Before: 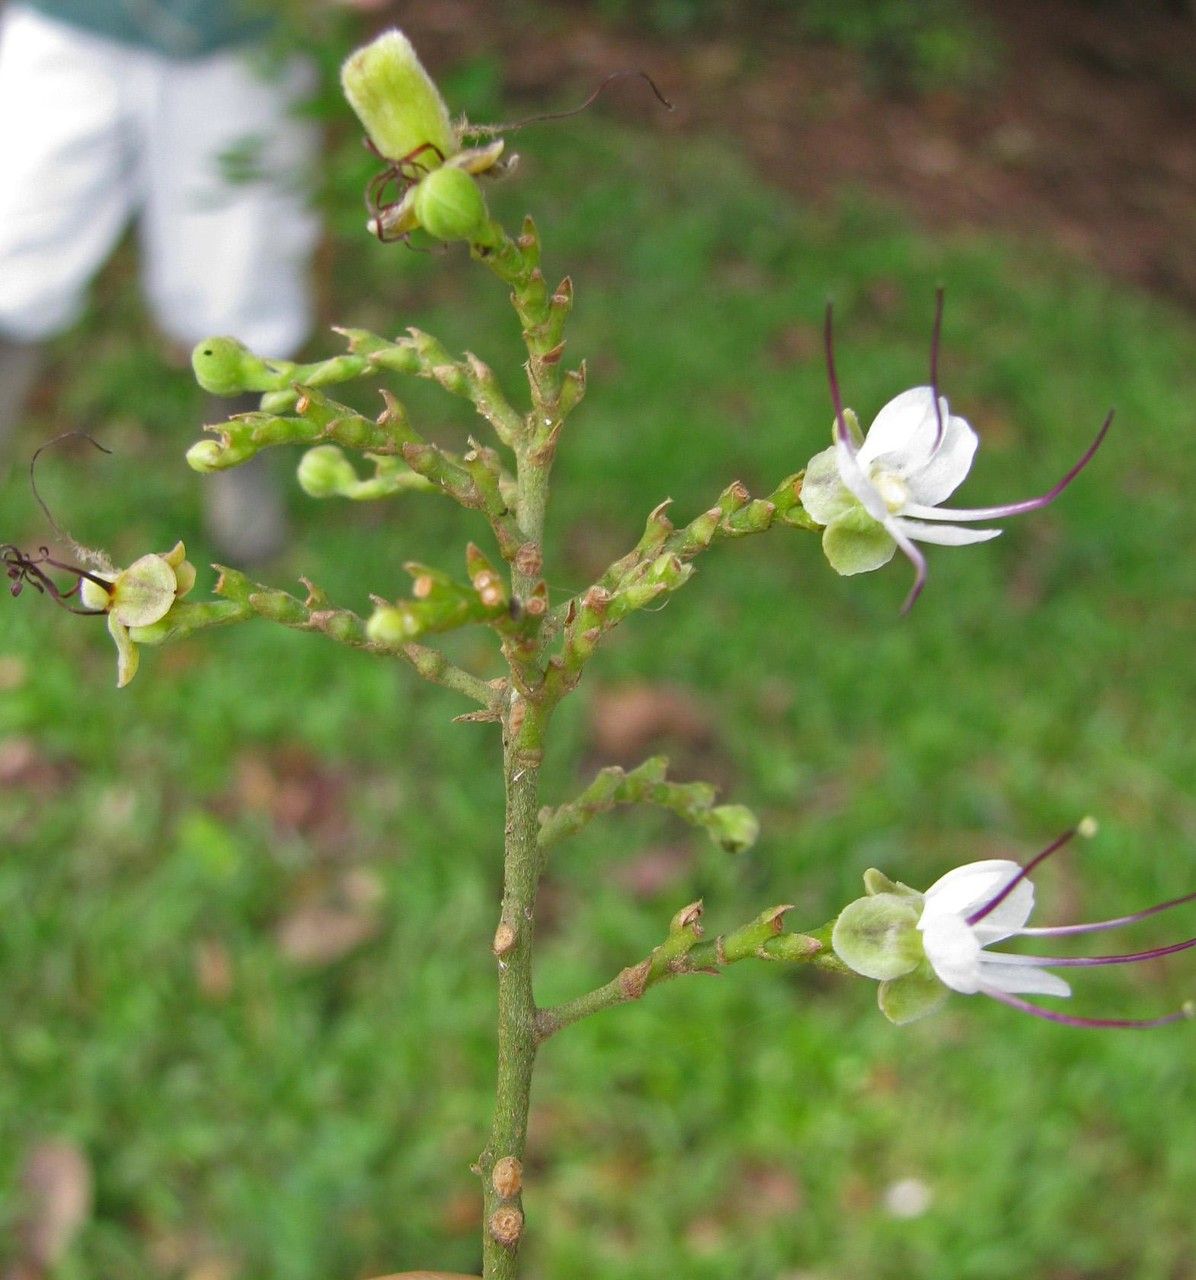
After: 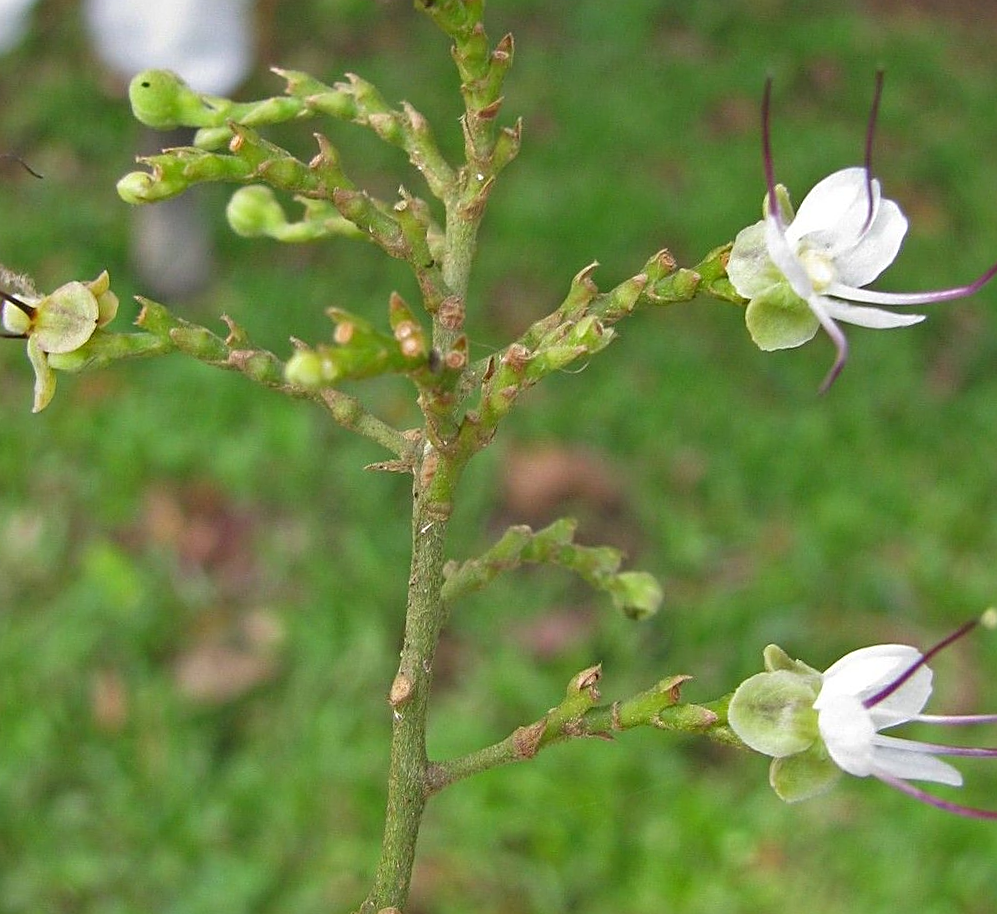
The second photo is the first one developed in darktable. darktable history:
crop and rotate: angle -3.93°, left 9.805%, top 20.727%, right 12.293%, bottom 11.982%
sharpen: on, module defaults
